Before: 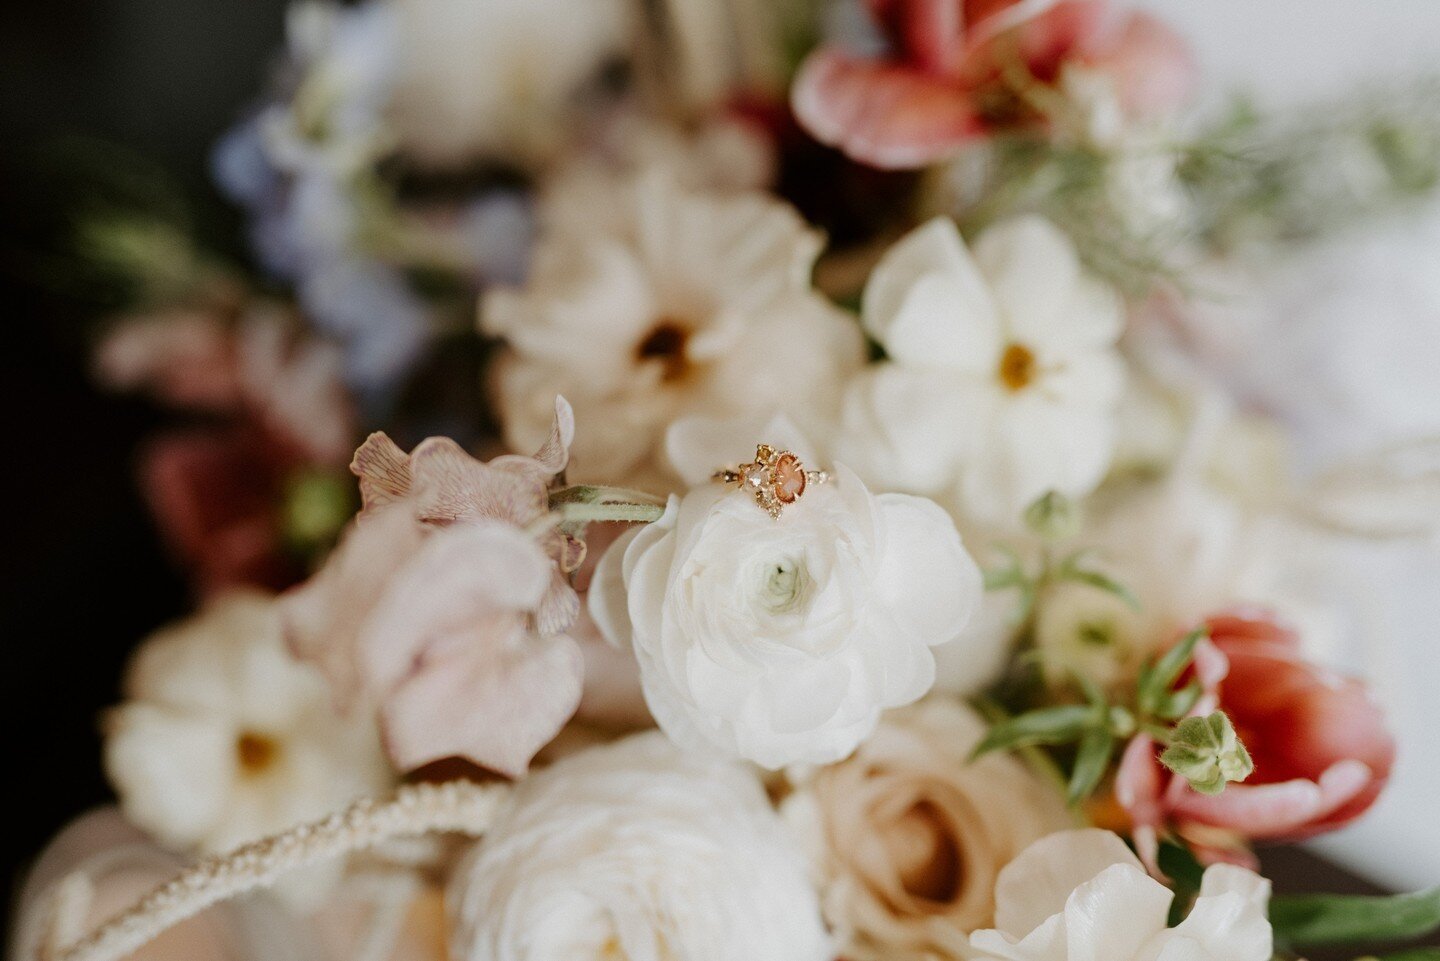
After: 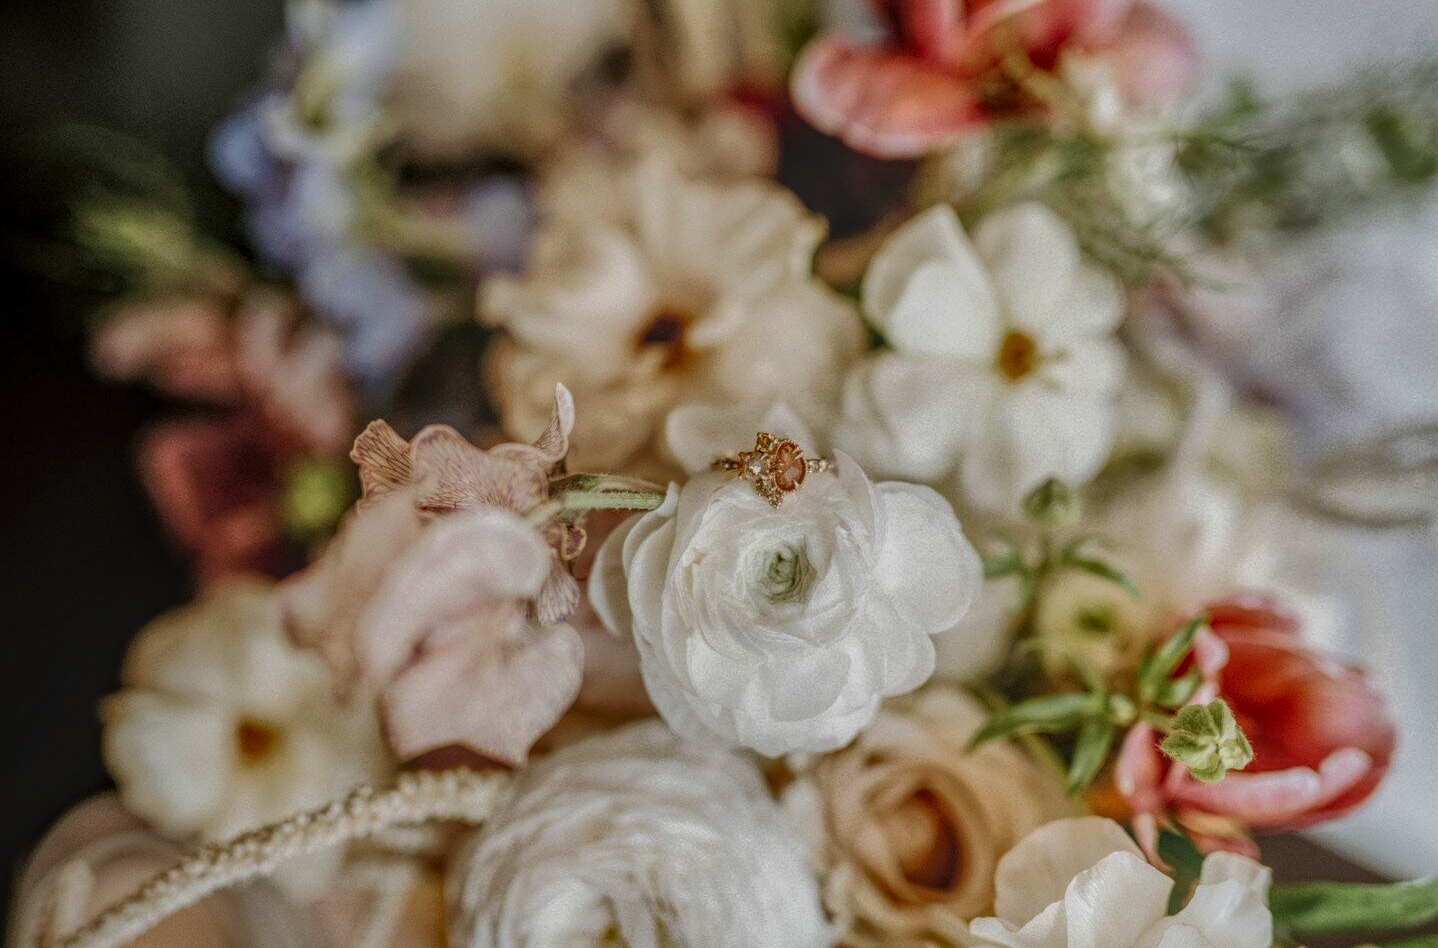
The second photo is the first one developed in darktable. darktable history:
velvia: on, module defaults
crop: top 1.311%, right 0.091%
local contrast: highlights 20%, shadows 27%, detail 201%, midtone range 0.2
shadows and highlights: shadows 24.56, highlights -77.04, highlights color adjustment 45.14%, soften with gaussian
